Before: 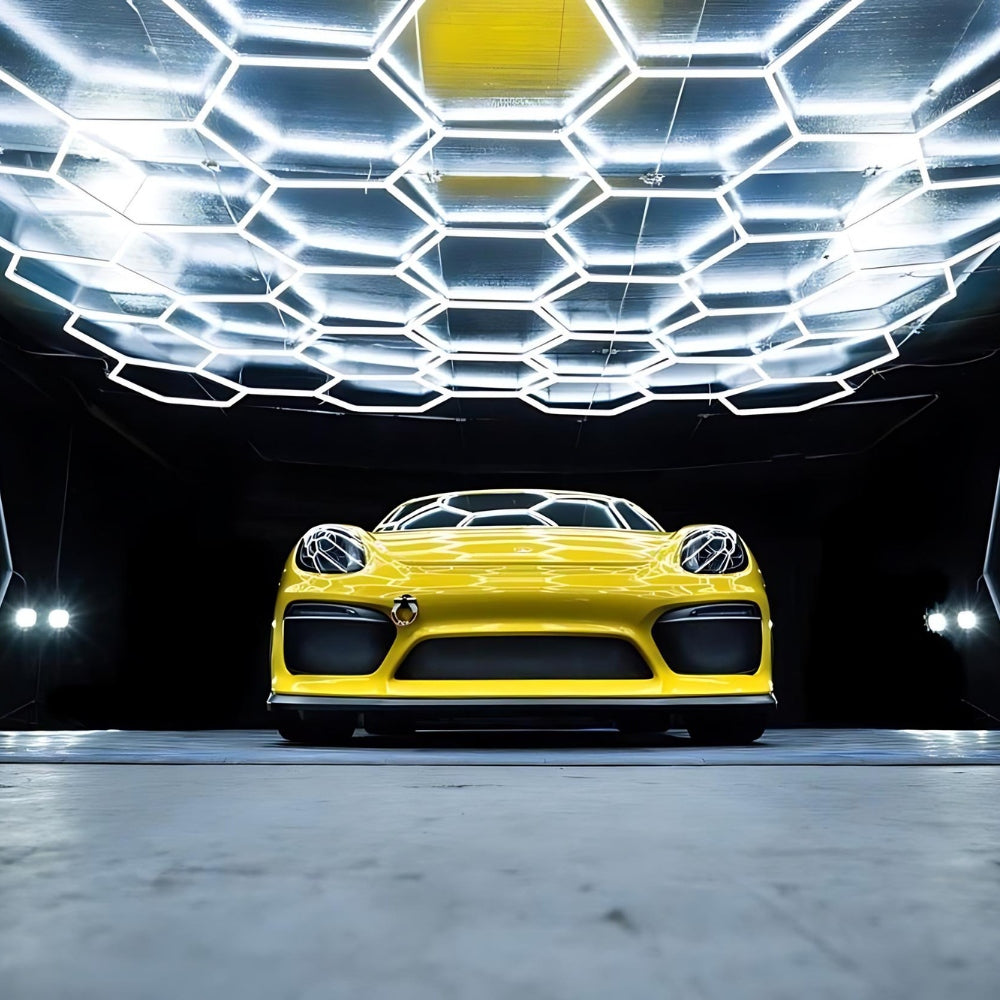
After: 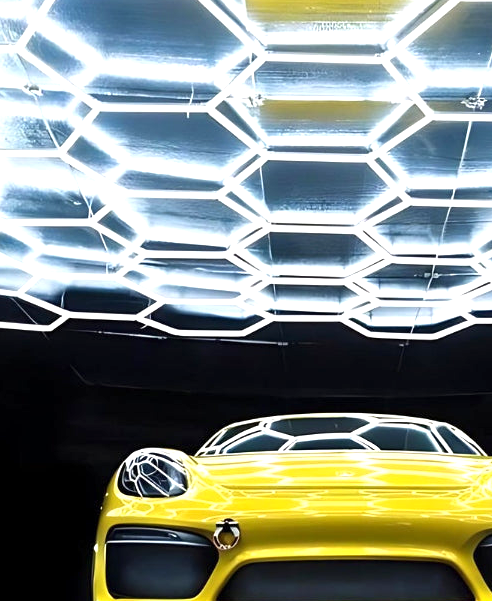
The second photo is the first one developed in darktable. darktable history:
exposure: exposure 0.556 EV, compensate highlight preservation false
crop: left 17.835%, top 7.675%, right 32.881%, bottom 32.213%
